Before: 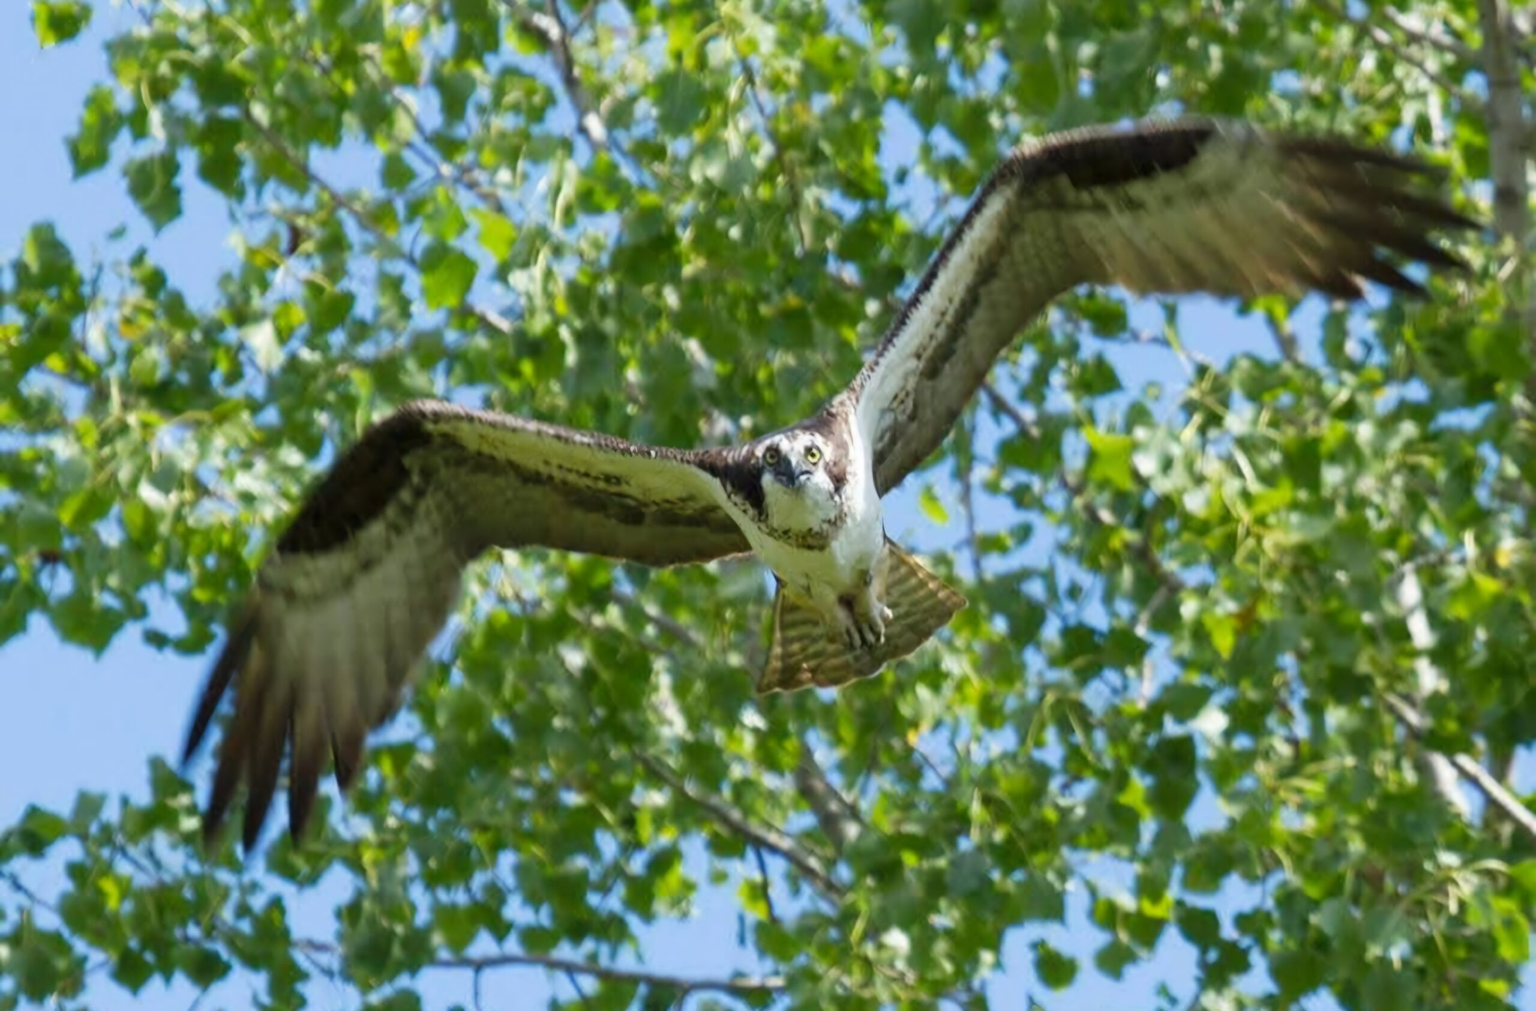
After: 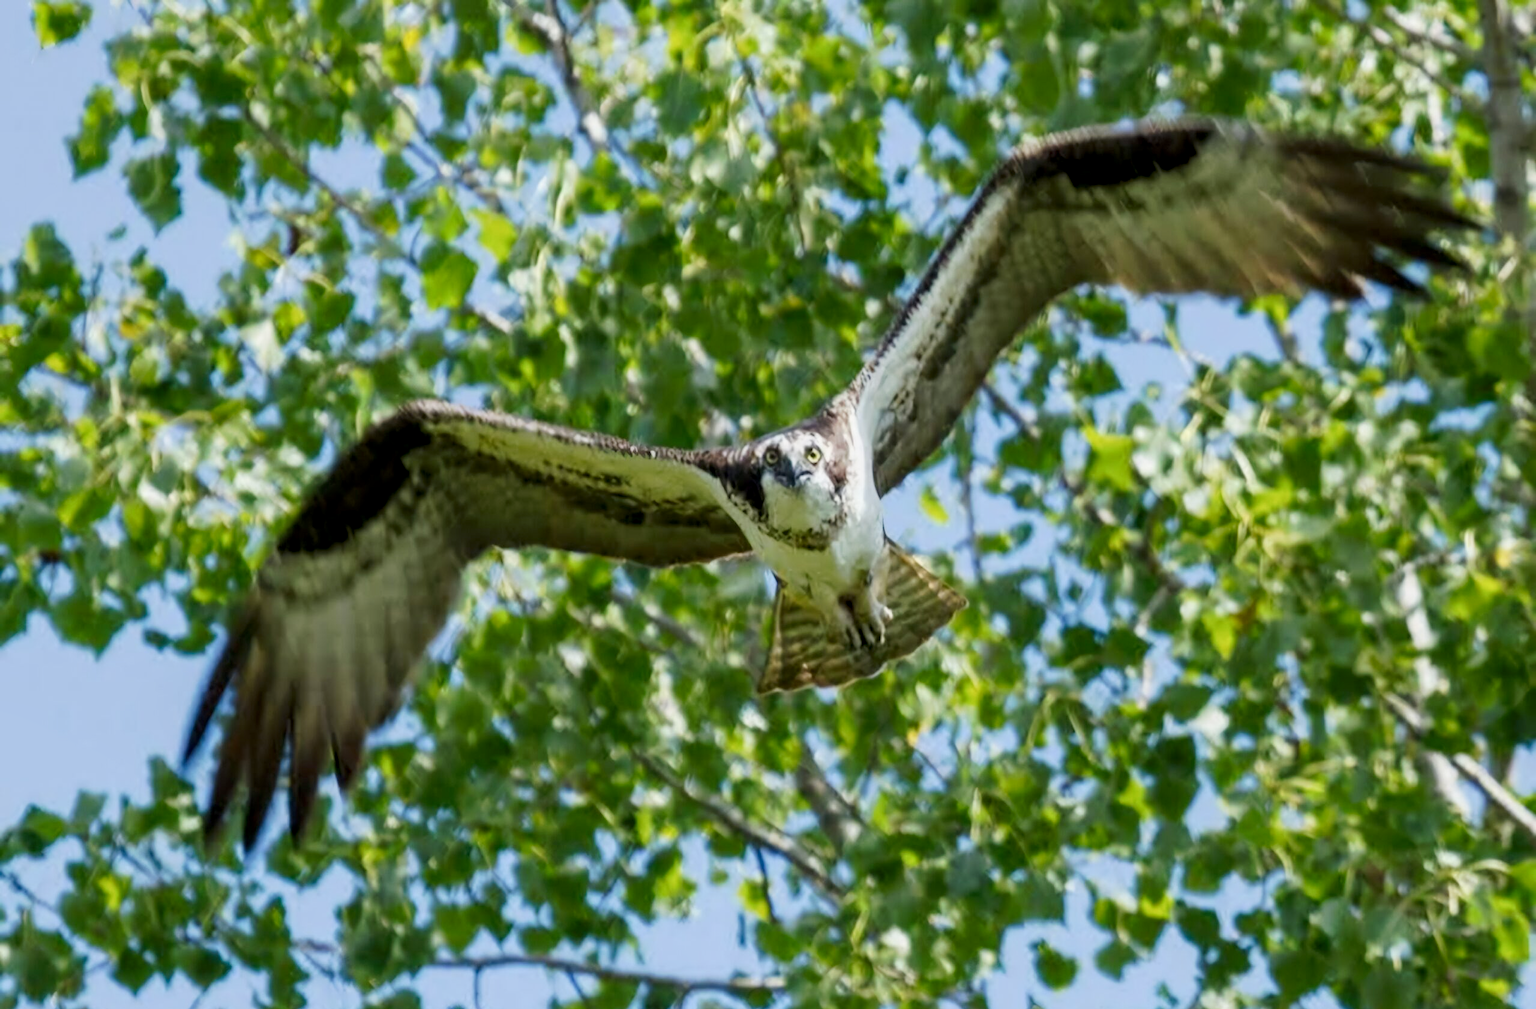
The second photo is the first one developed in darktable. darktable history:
exposure: exposure -0.486 EV, compensate highlight preservation false
crop: bottom 0.065%
local contrast: detail 130%
tone curve: curves: ch0 [(0, 0) (0.003, 0.019) (0.011, 0.022) (0.025, 0.025) (0.044, 0.04) (0.069, 0.069) (0.1, 0.108) (0.136, 0.152) (0.177, 0.199) (0.224, 0.26) (0.277, 0.321) (0.335, 0.392) (0.399, 0.472) (0.468, 0.547) (0.543, 0.624) (0.623, 0.713) (0.709, 0.786) (0.801, 0.865) (0.898, 0.939) (1, 1)], preserve colors none
